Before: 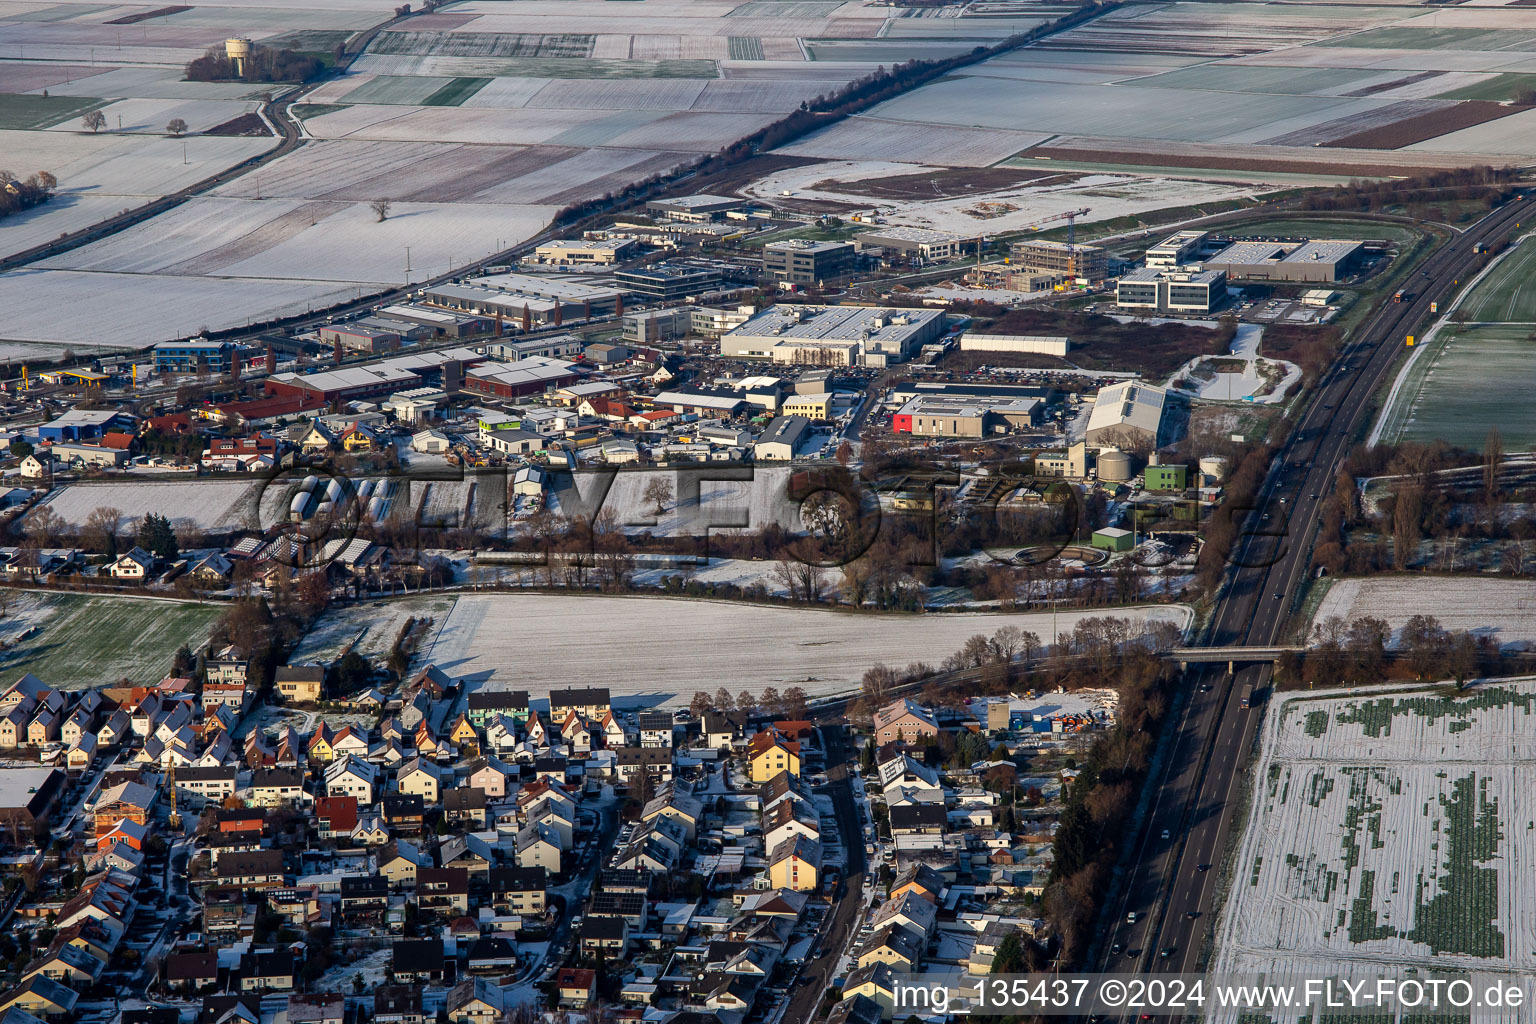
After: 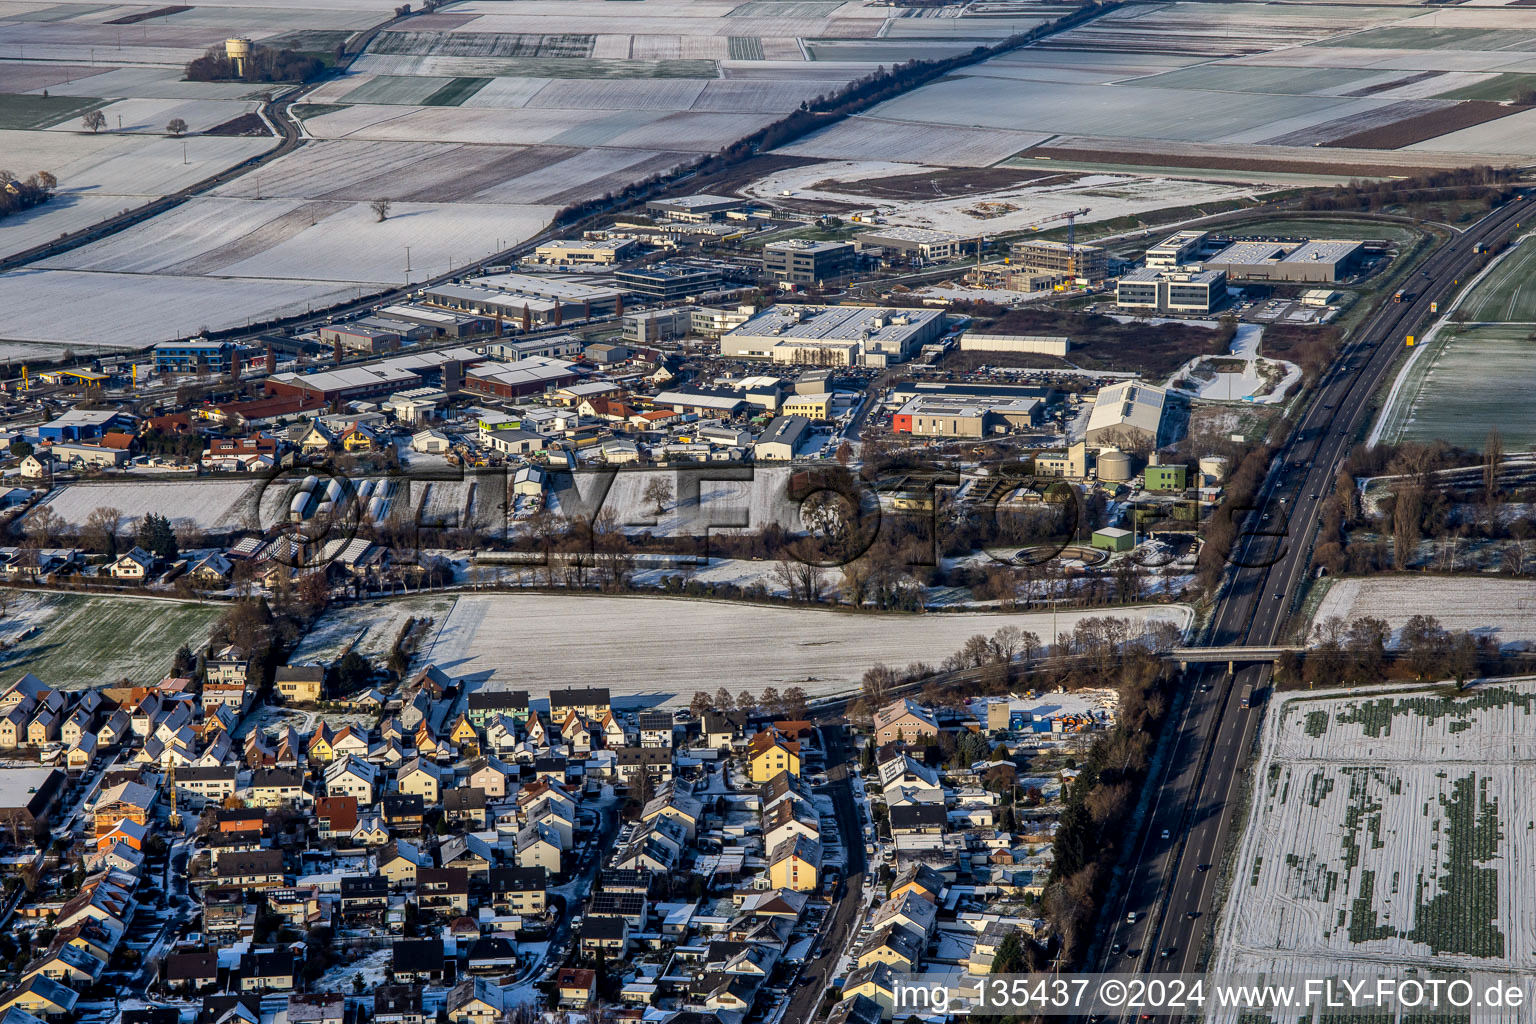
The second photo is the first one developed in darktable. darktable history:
local contrast: on, module defaults
color contrast: green-magenta contrast 0.8, blue-yellow contrast 1.1, unbound 0
shadows and highlights: soften with gaussian
